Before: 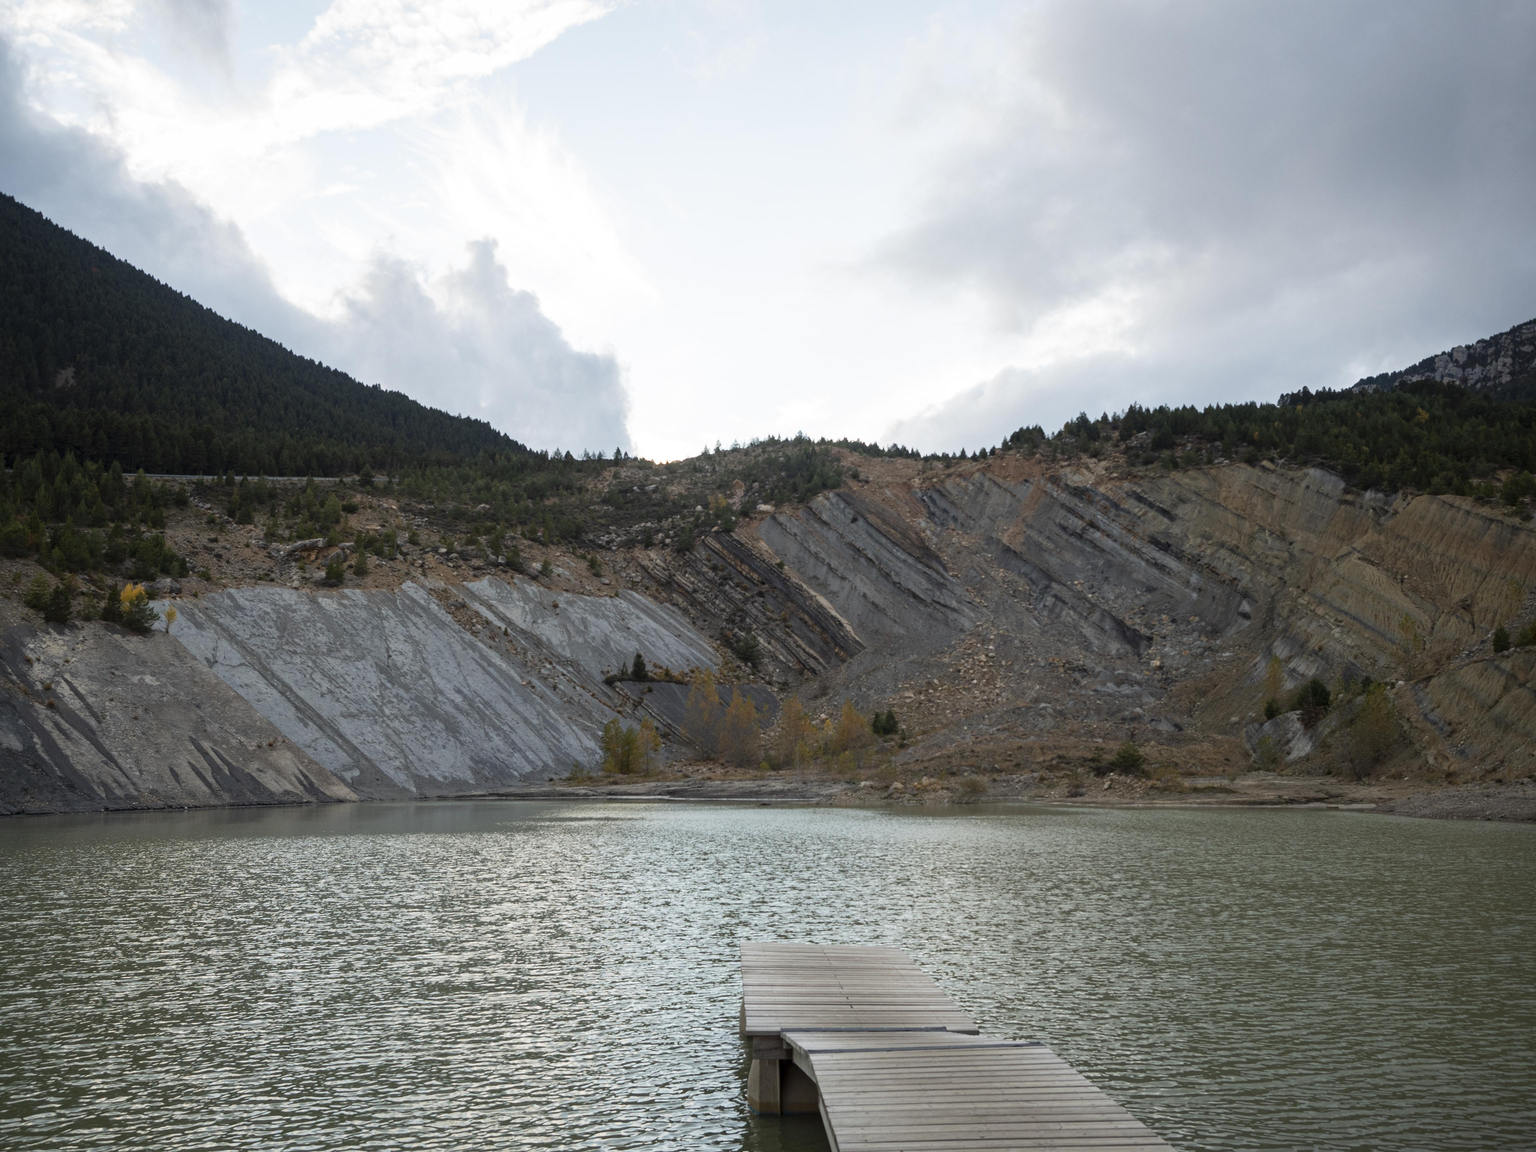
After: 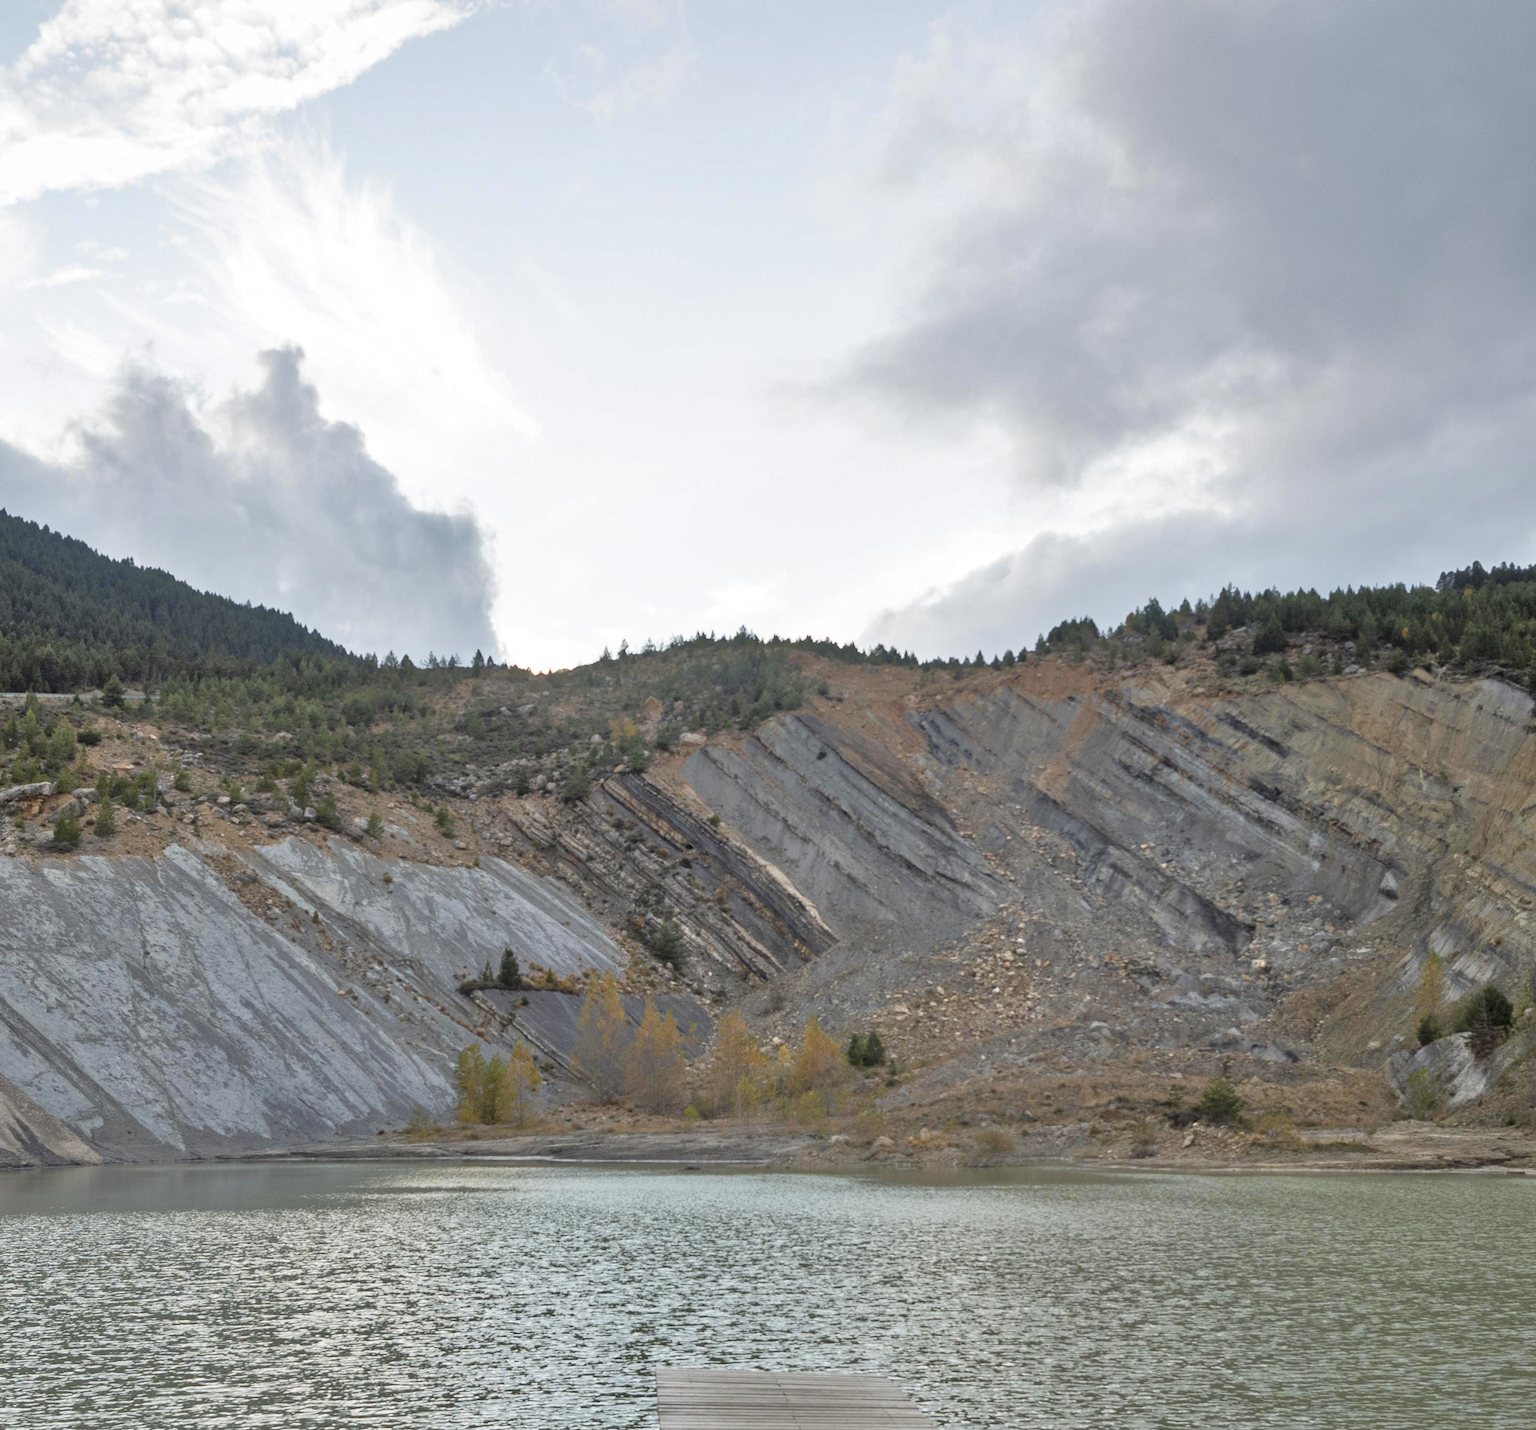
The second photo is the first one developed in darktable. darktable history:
crop: left 18.807%, right 12.326%, bottom 14.46%
shadows and highlights: soften with gaussian
tone equalizer: -7 EV 0.156 EV, -6 EV 0.6 EV, -5 EV 1.12 EV, -4 EV 1.32 EV, -3 EV 1.14 EV, -2 EV 0.6 EV, -1 EV 0.151 EV
